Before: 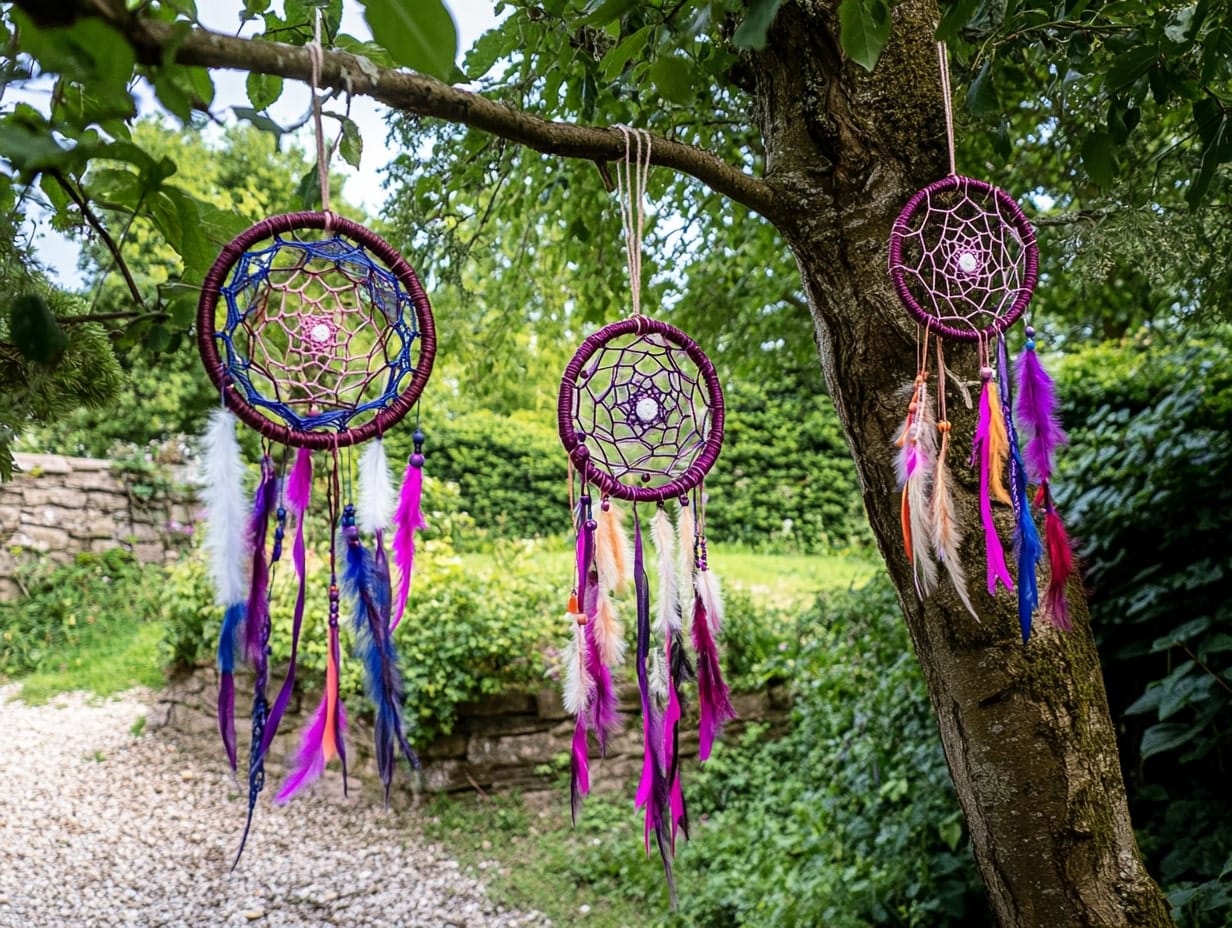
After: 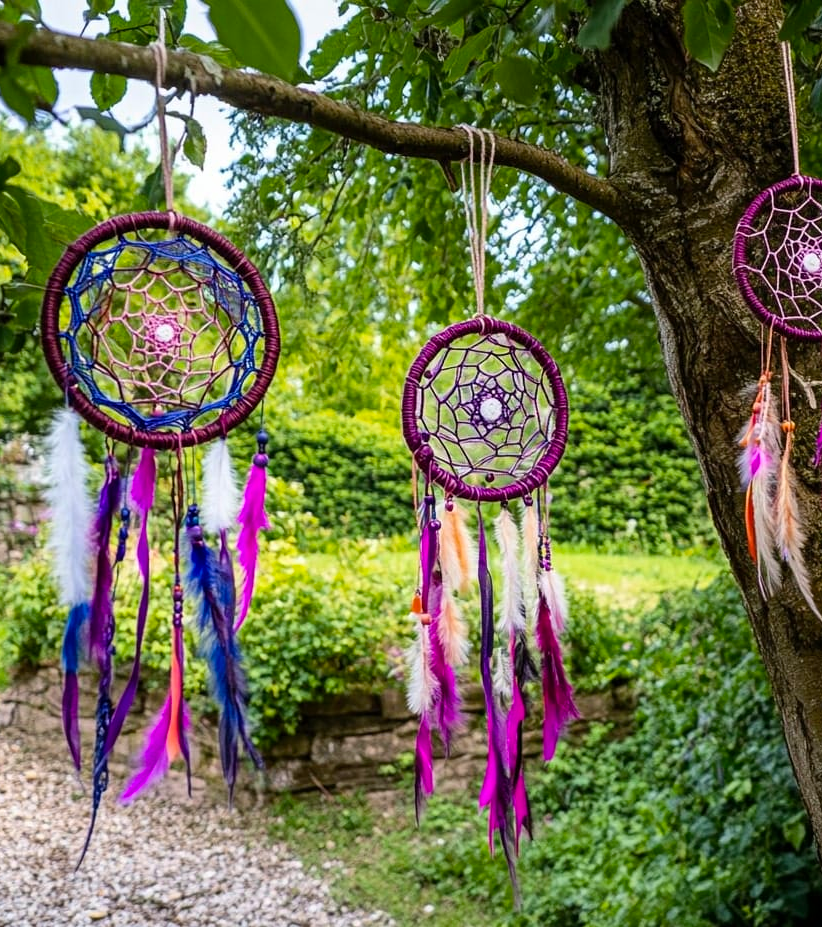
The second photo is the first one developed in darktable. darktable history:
color balance rgb: perceptual saturation grading › global saturation 25.202%
crop and rotate: left 12.78%, right 20.47%
